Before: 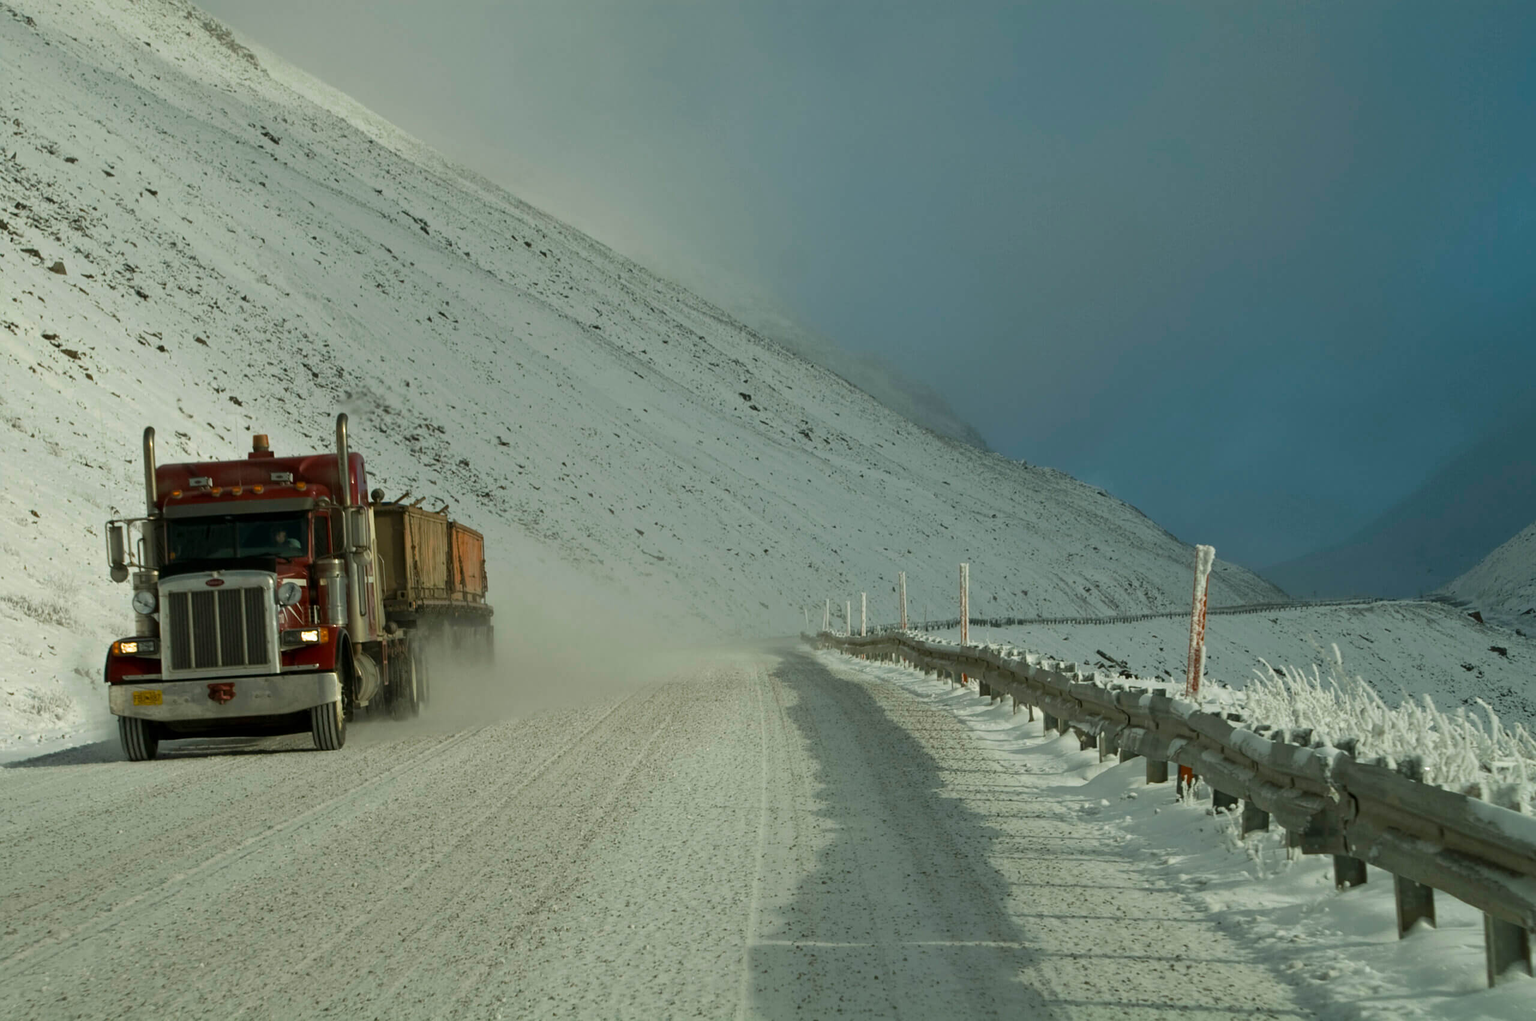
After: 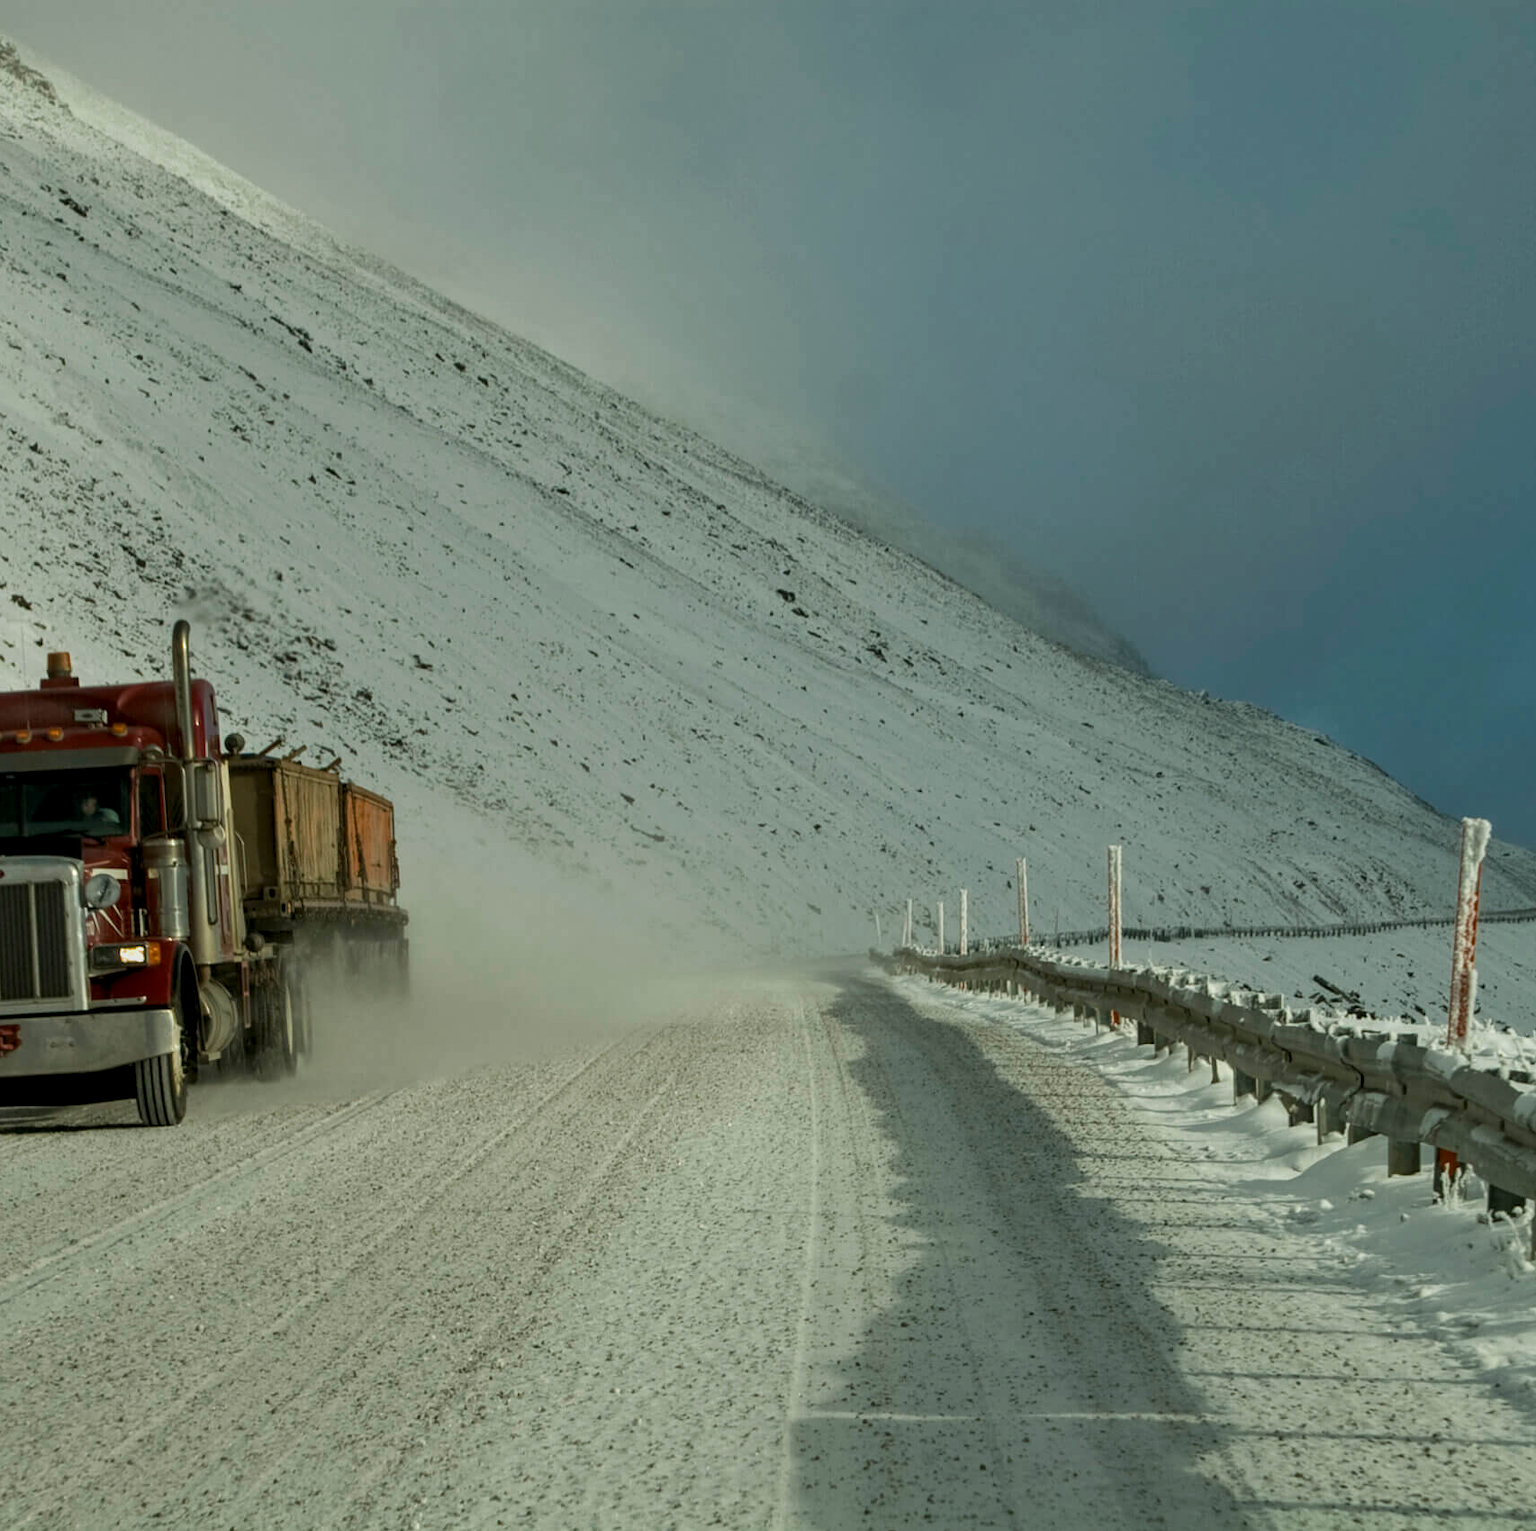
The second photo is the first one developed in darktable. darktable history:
exposure: exposure -0.05 EV
local contrast: detail 130%
crop and rotate: left 14.436%, right 18.898%
